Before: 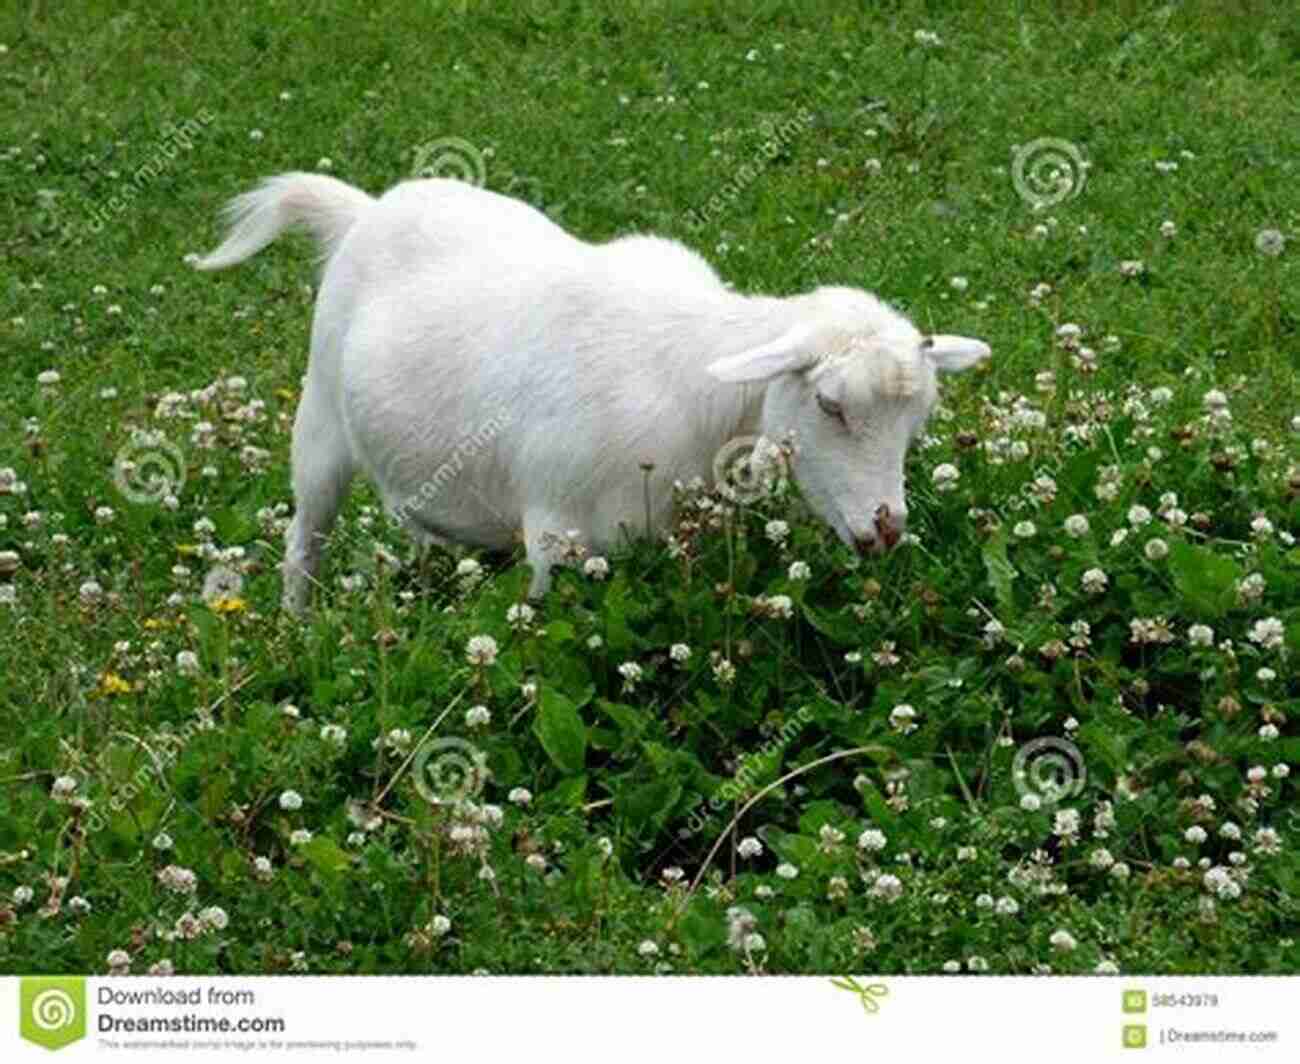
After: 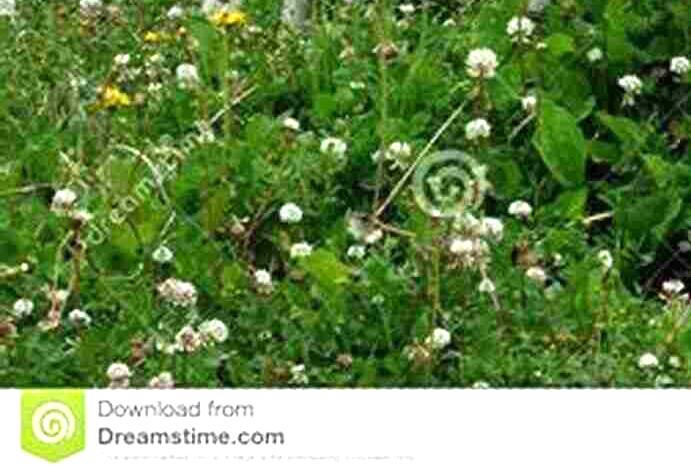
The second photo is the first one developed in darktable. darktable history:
exposure: black level correction 0, exposure 0.704 EV, compensate exposure bias true, compensate highlight preservation false
crop and rotate: top 55.21%, right 46.816%, bottom 0.192%
